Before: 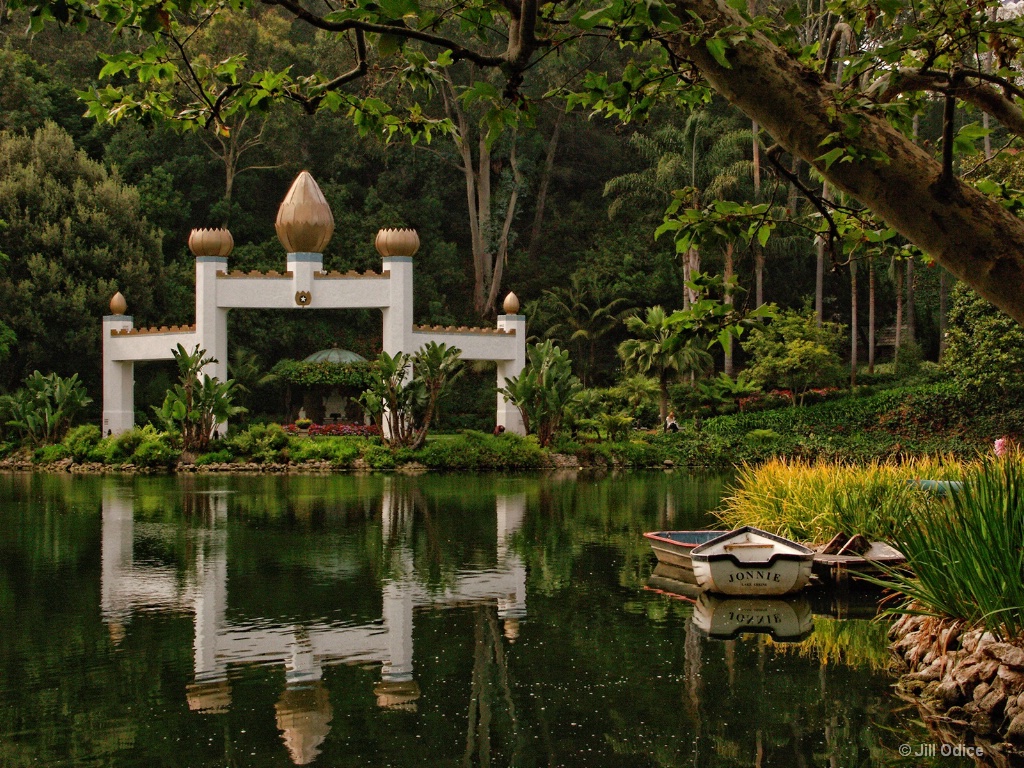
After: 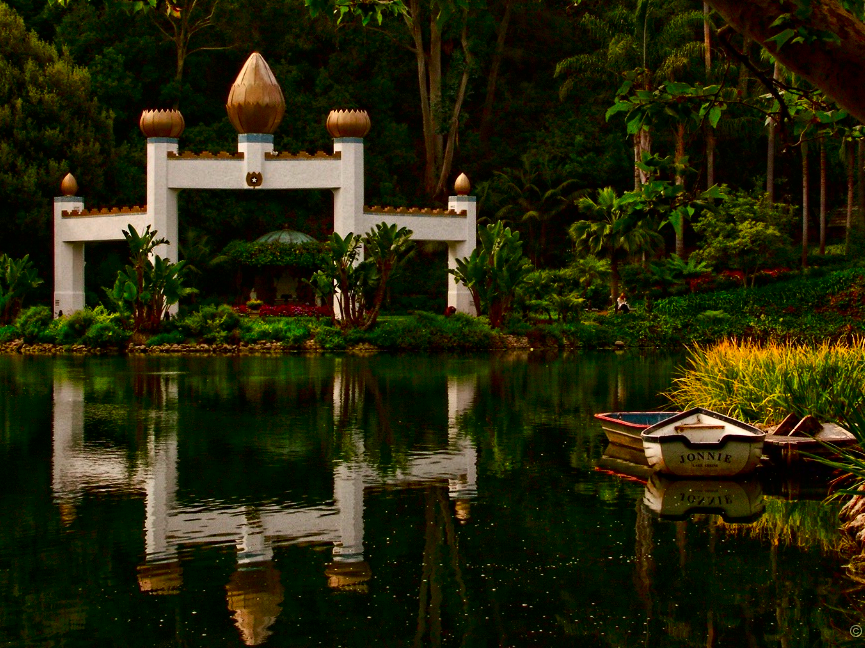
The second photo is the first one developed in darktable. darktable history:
contrast brightness saturation: contrast 0.22, brightness -0.19, saturation 0.24
color correction: saturation 1.34
crop and rotate: left 4.842%, top 15.51%, right 10.668%
white balance: emerald 1
exposure: compensate highlight preservation false
